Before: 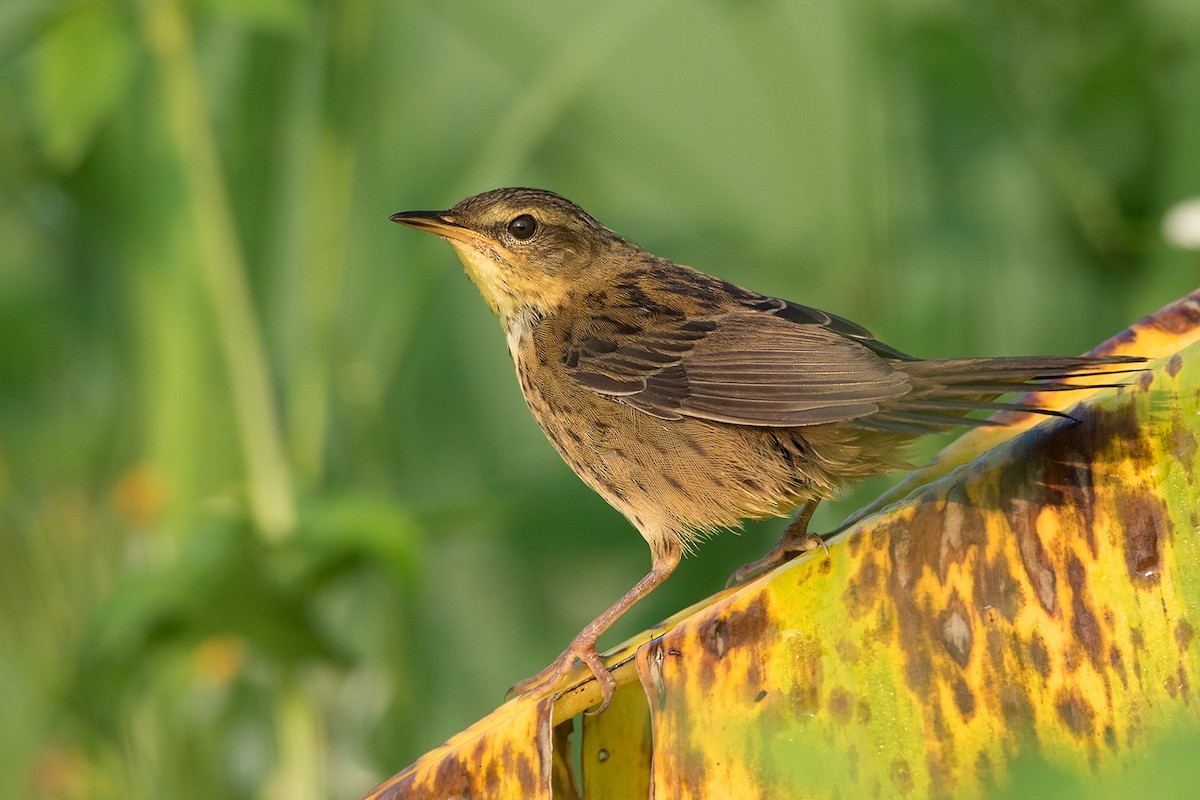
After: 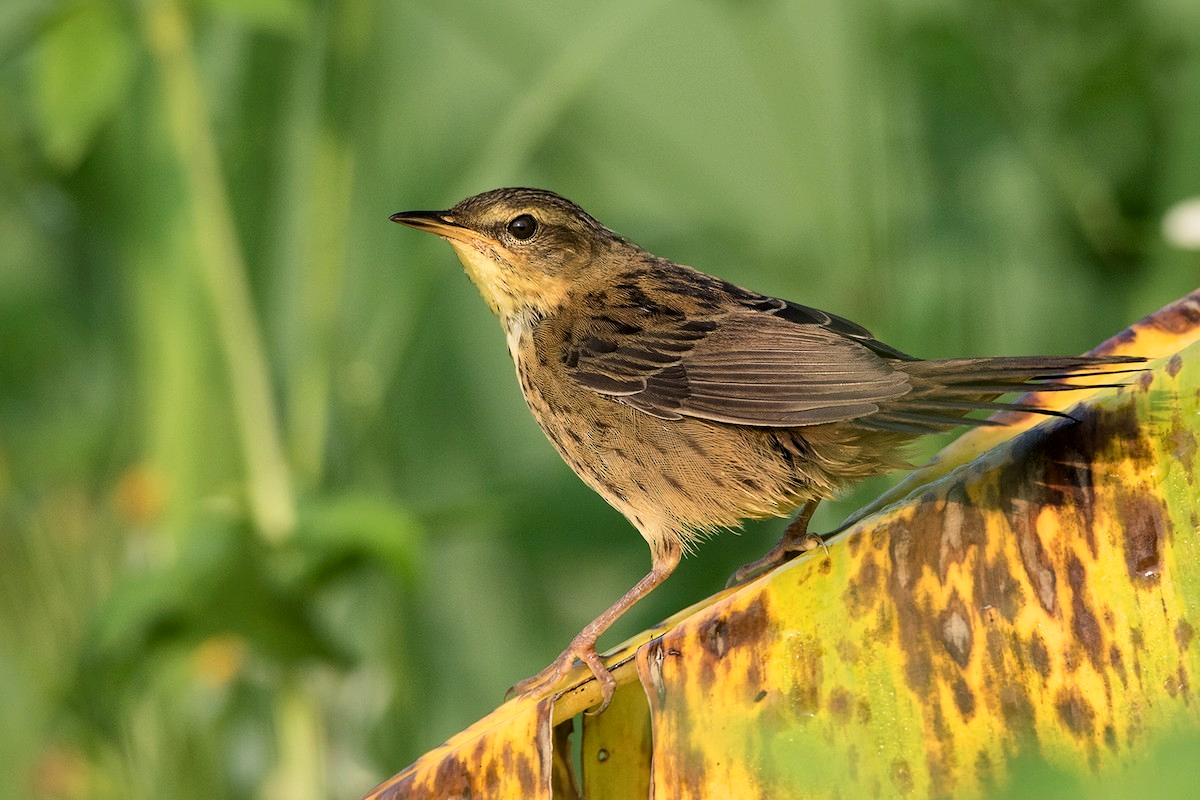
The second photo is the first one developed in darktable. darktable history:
filmic rgb: black relative exposure -12.05 EV, white relative exposure 2.81 EV, target black luminance 0%, hardness 8.05, latitude 69.92%, contrast 1.136, highlights saturation mix 10.27%, shadows ↔ highlights balance -0.391%
local contrast: mode bilateral grid, contrast 20, coarseness 50, detail 119%, midtone range 0.2
